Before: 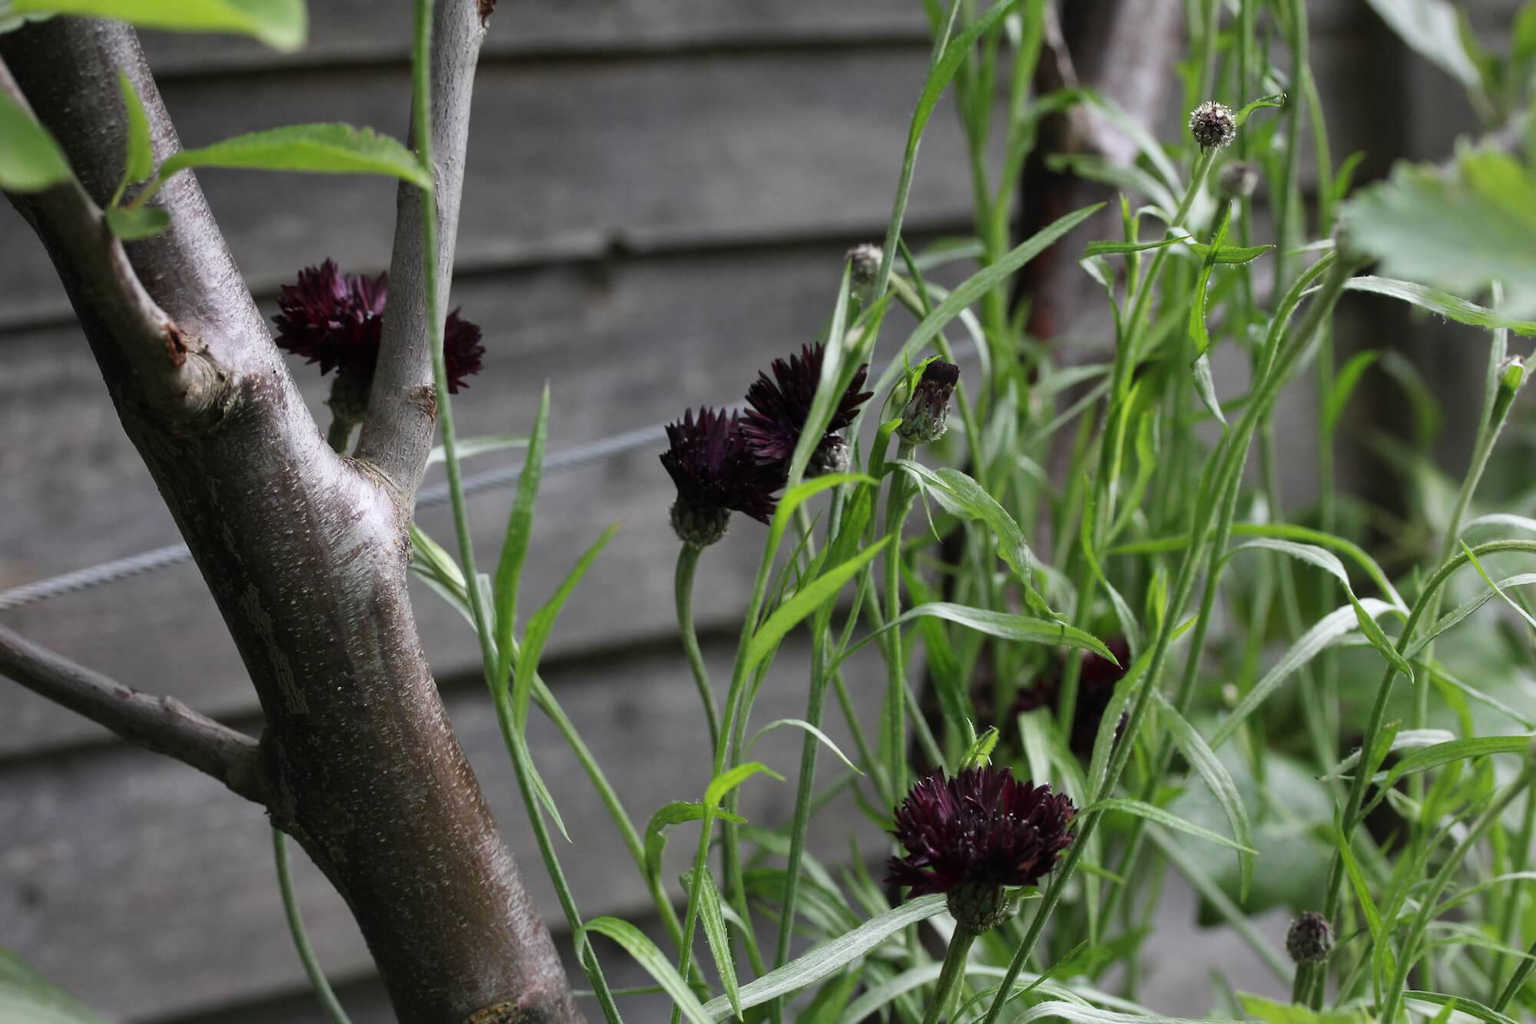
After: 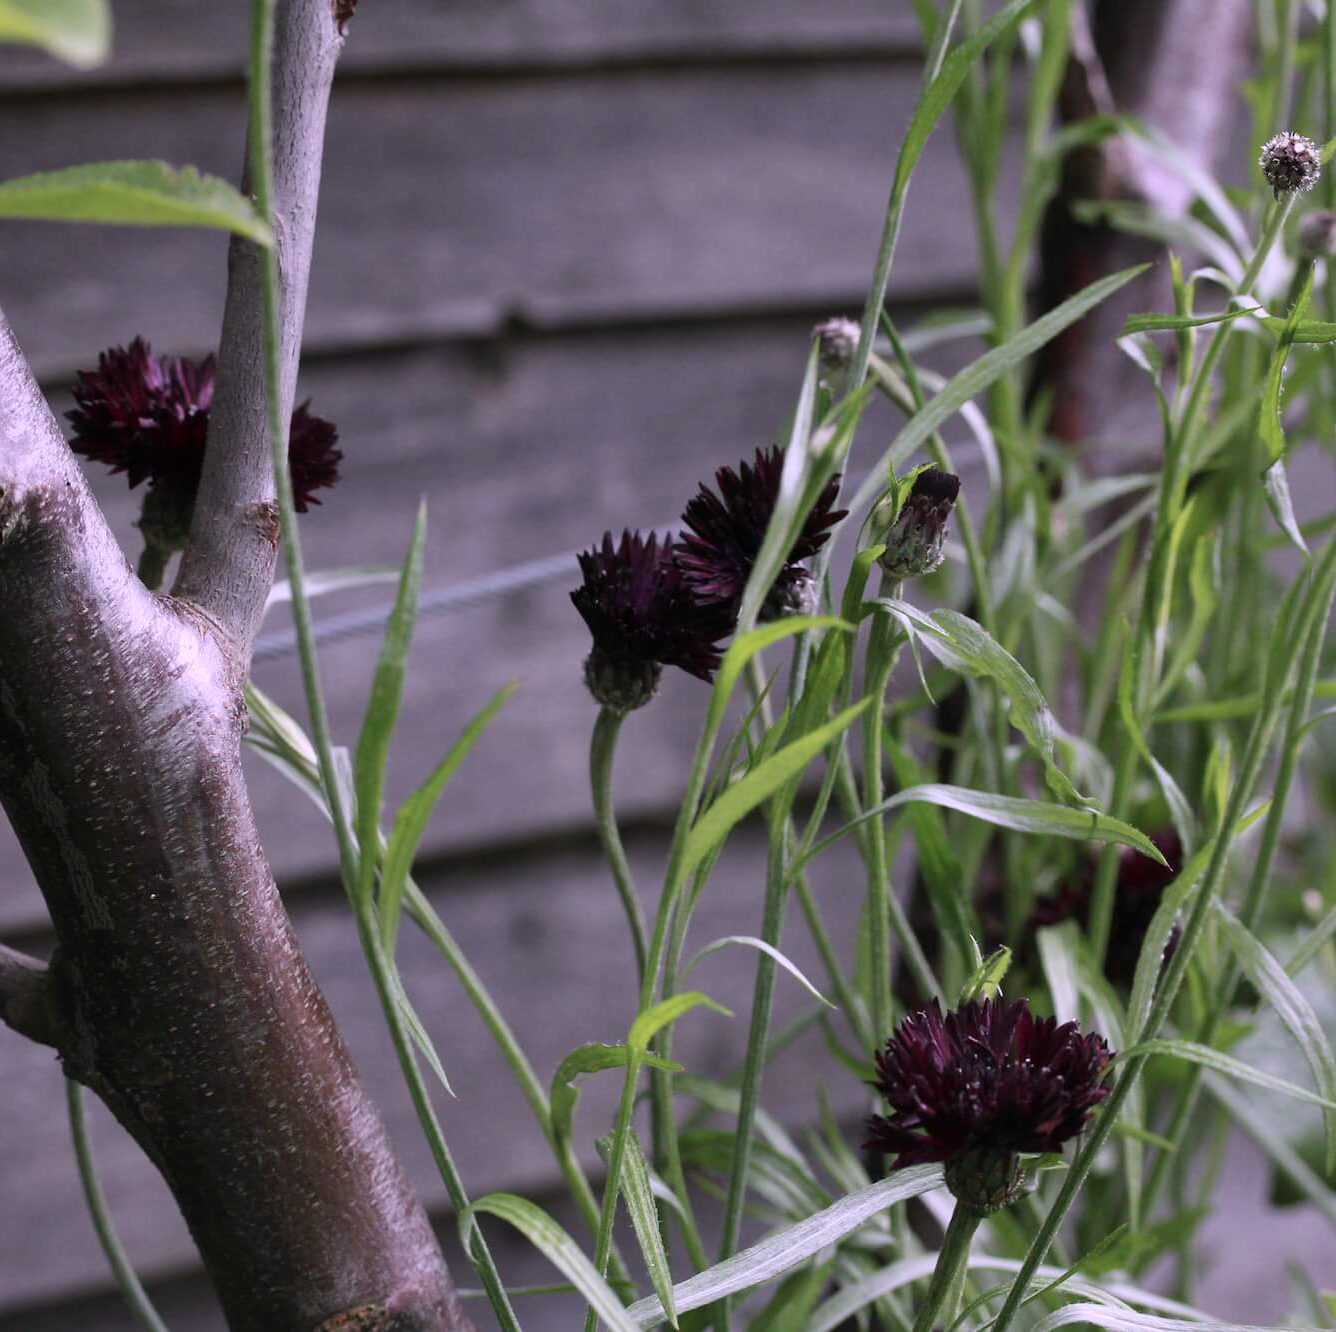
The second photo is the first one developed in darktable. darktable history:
color correction: highlights a* 16.06, highlights b* -20.44
crop and rotate: left 14.477%, right 18.718%
